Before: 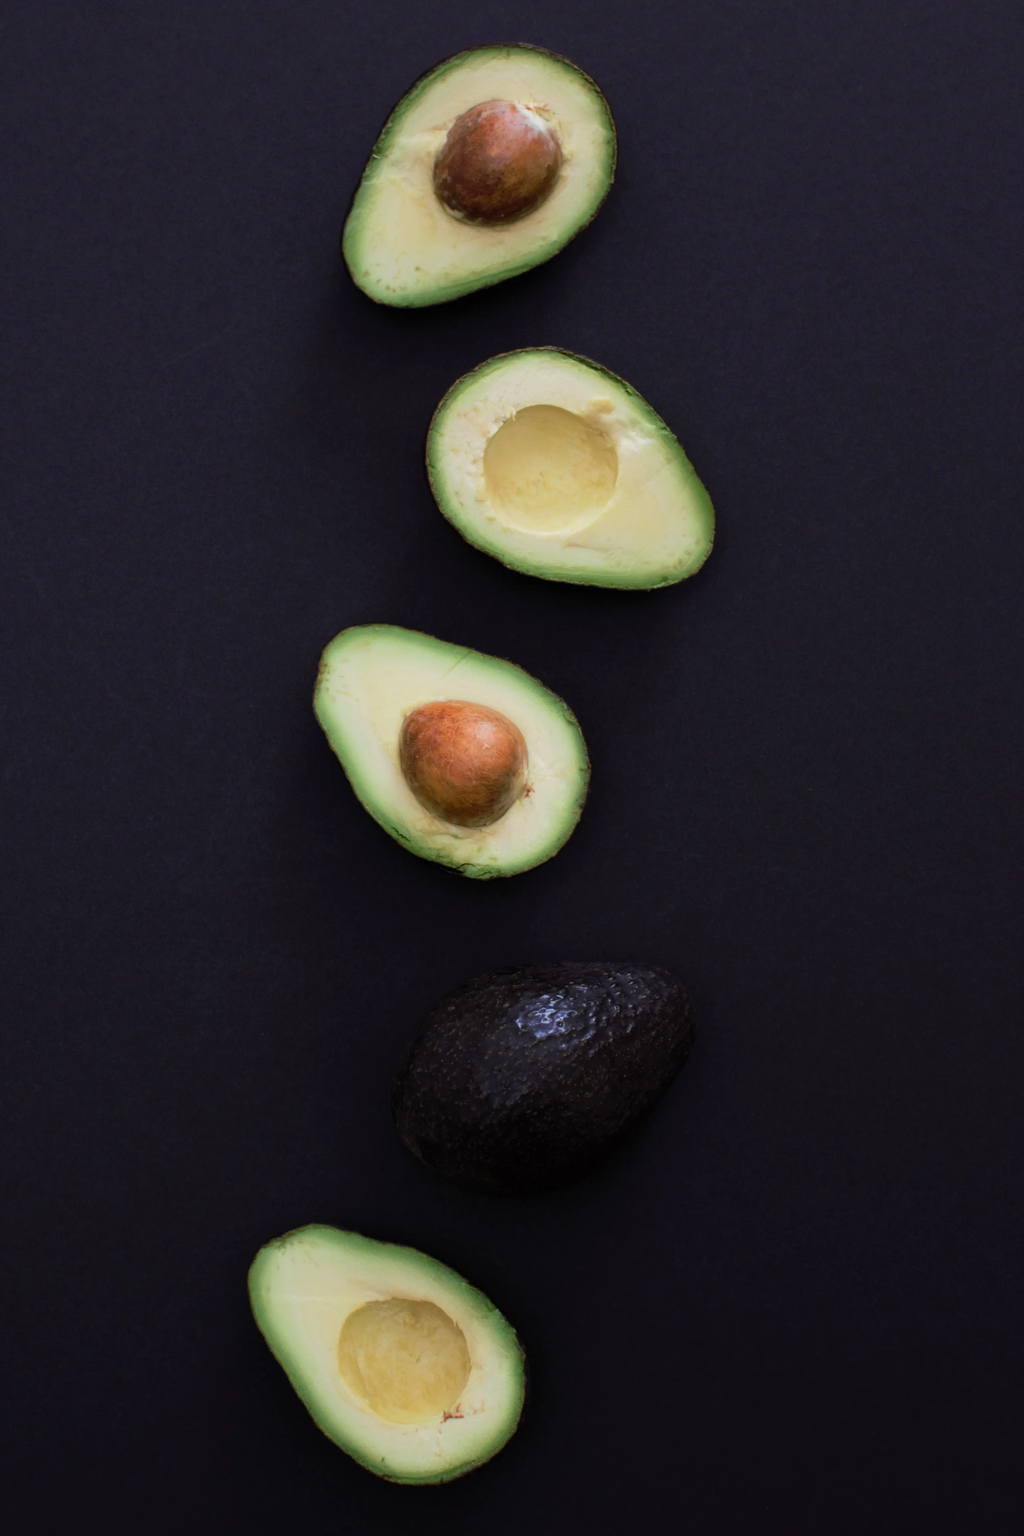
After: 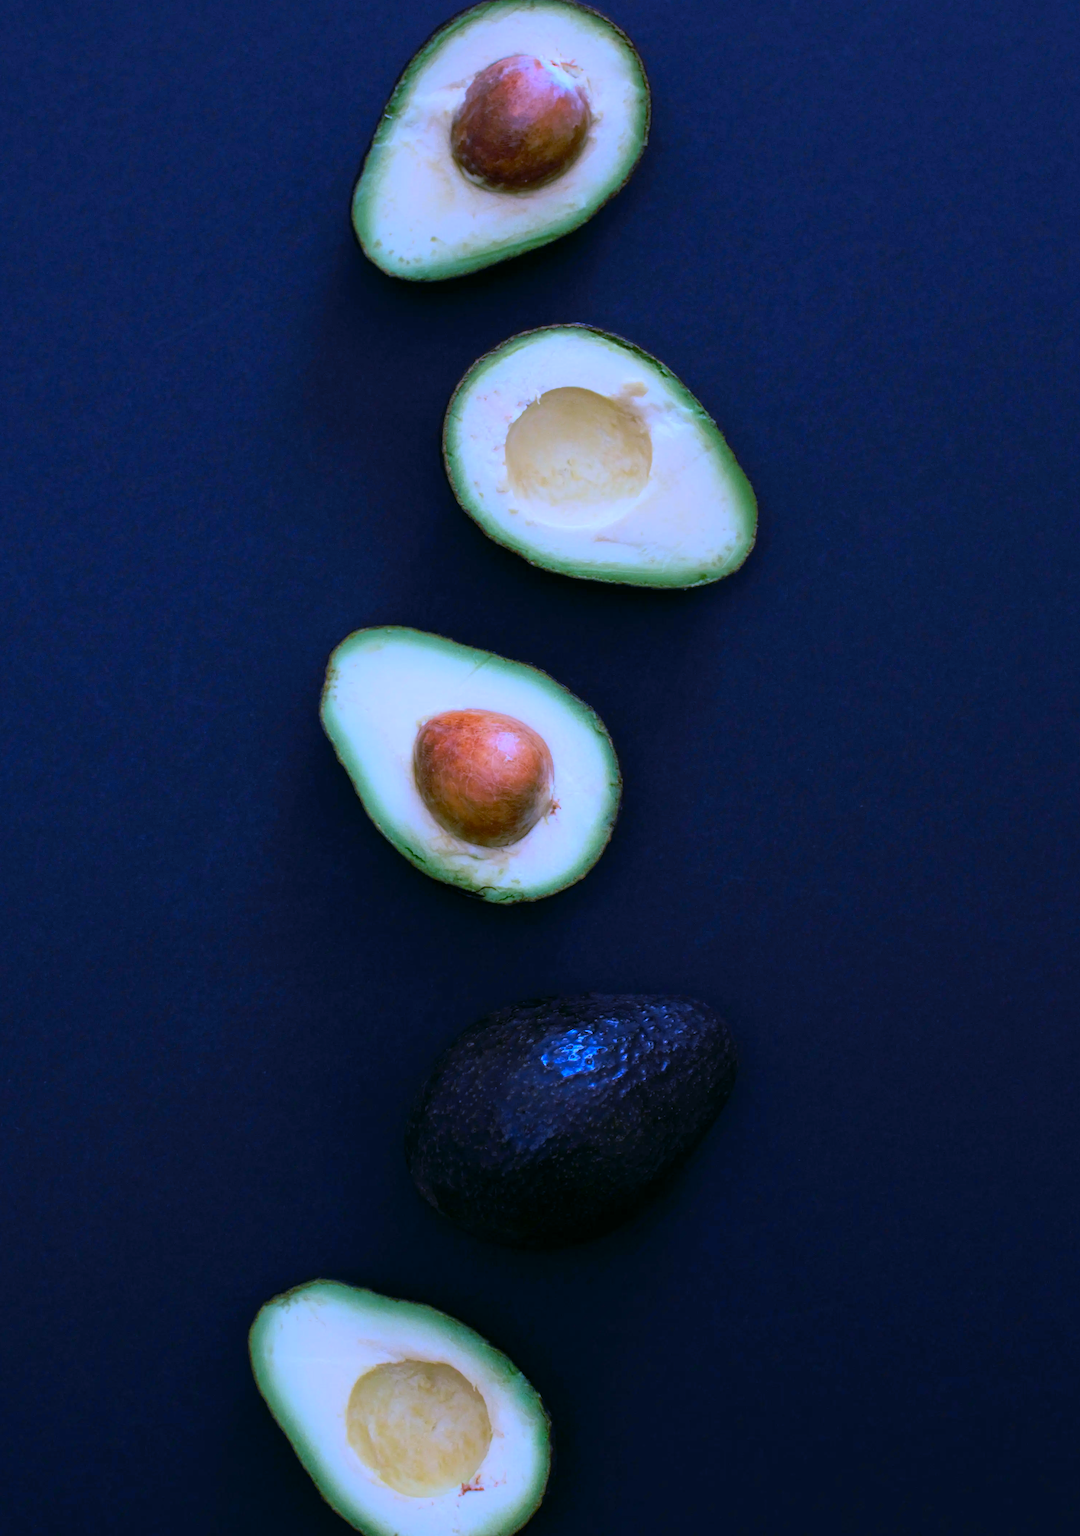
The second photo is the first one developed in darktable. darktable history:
color correction: highlights a* -7.33, highlights b* 1.26, shadows a* -3.55, saturation 1.4
crop: left 1.964%, top 3.251%, right 1.122%, bottom 4.933%
white balance: red 0.98, blue 1.61
